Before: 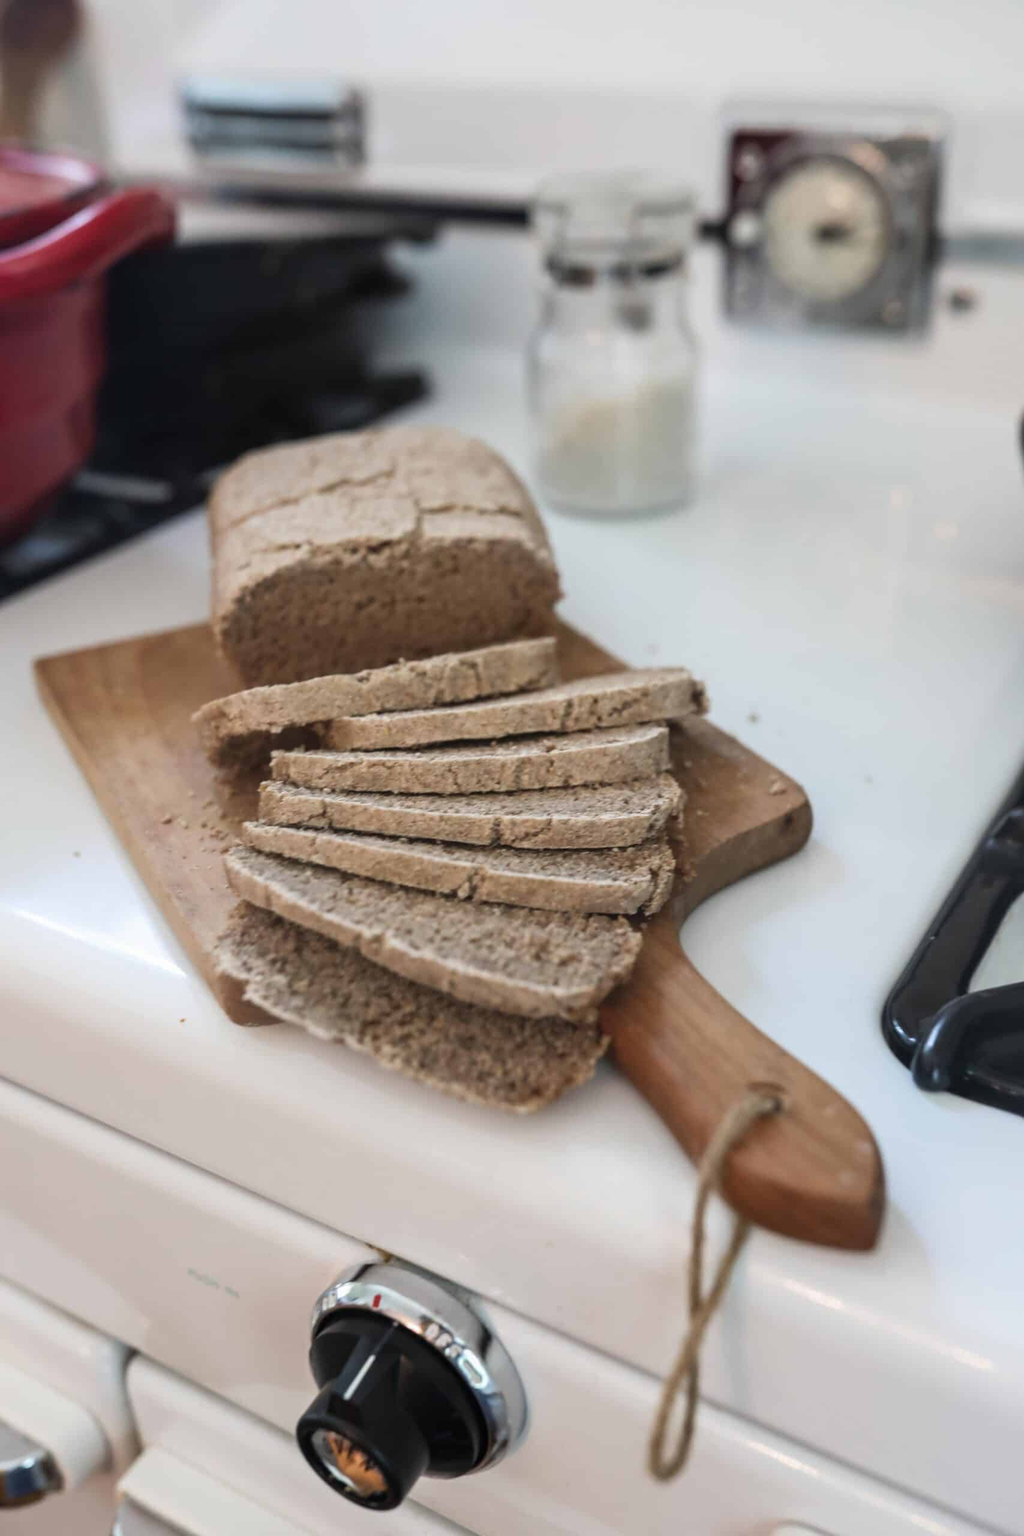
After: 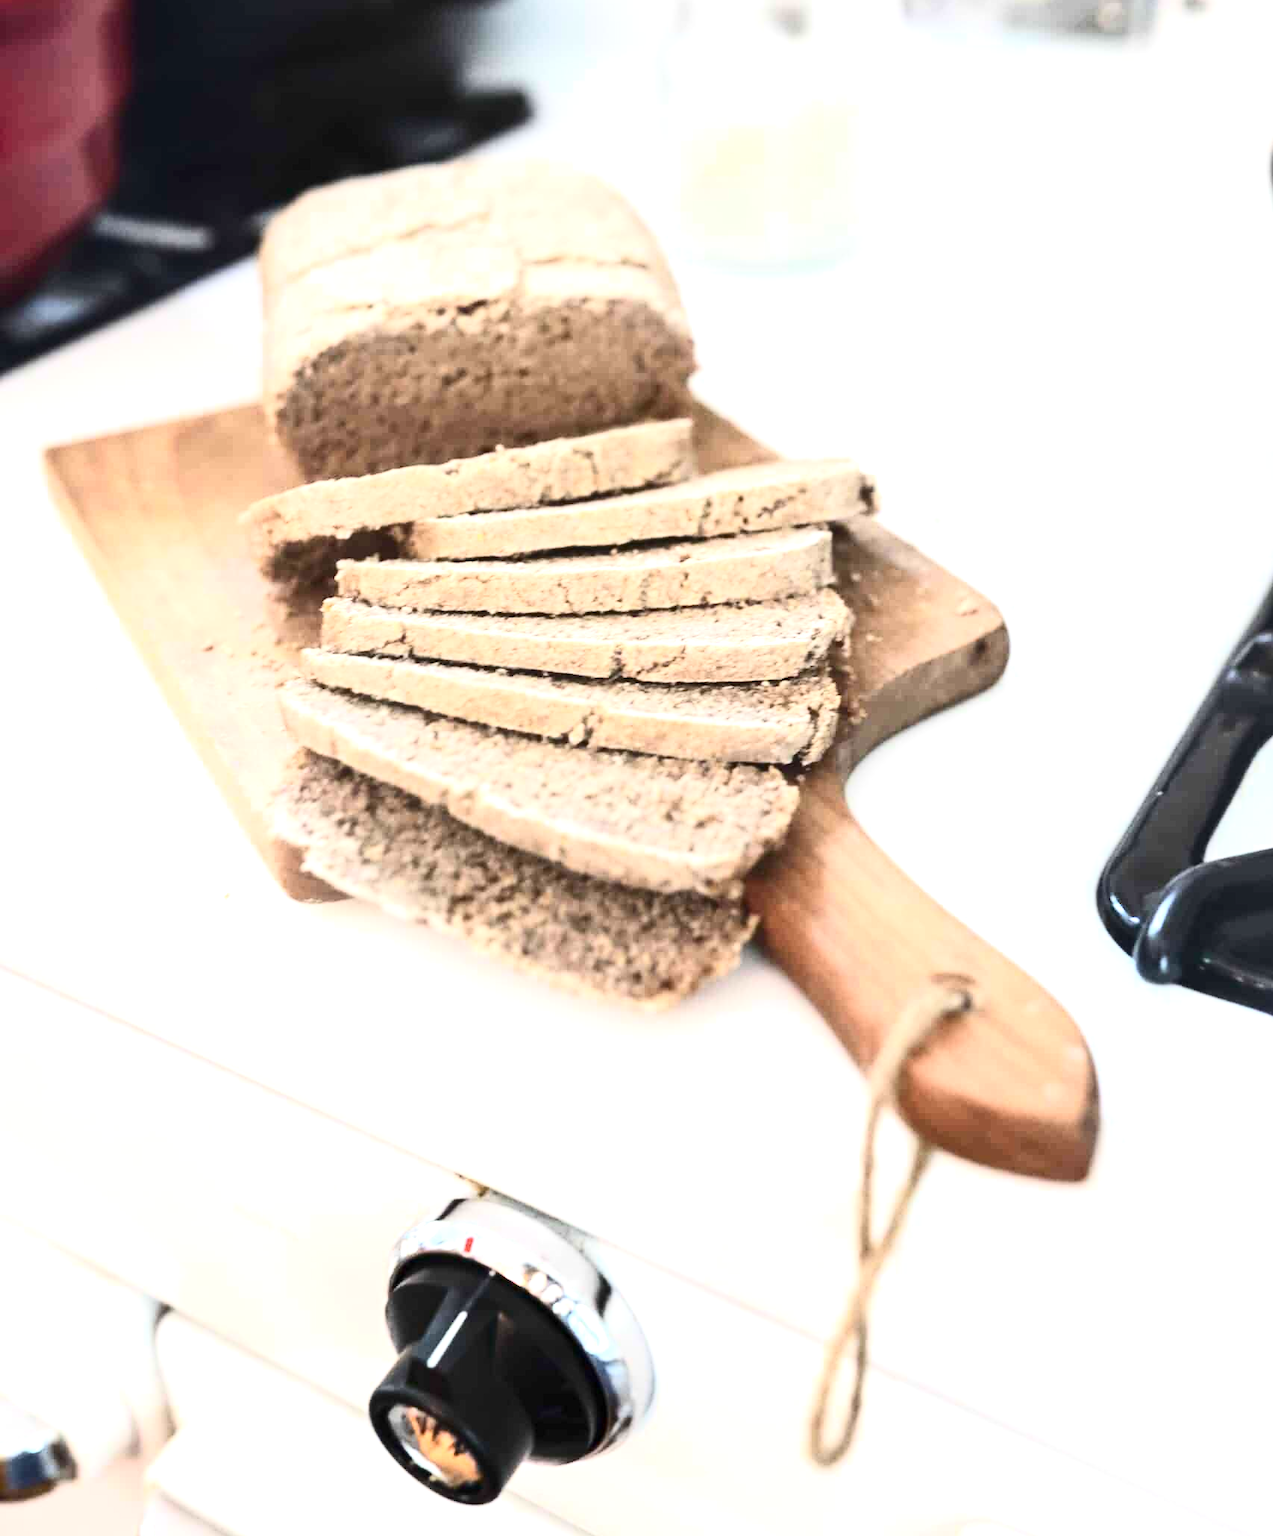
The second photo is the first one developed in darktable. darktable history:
exposure: black level correction 0.001, exposure 1.398 EV, compensate exposure bias true, compensate highlight preservation false
crop and rotate: top 19.541%
contrast brightness saturation: contrast 0.375, brightness 0.102
